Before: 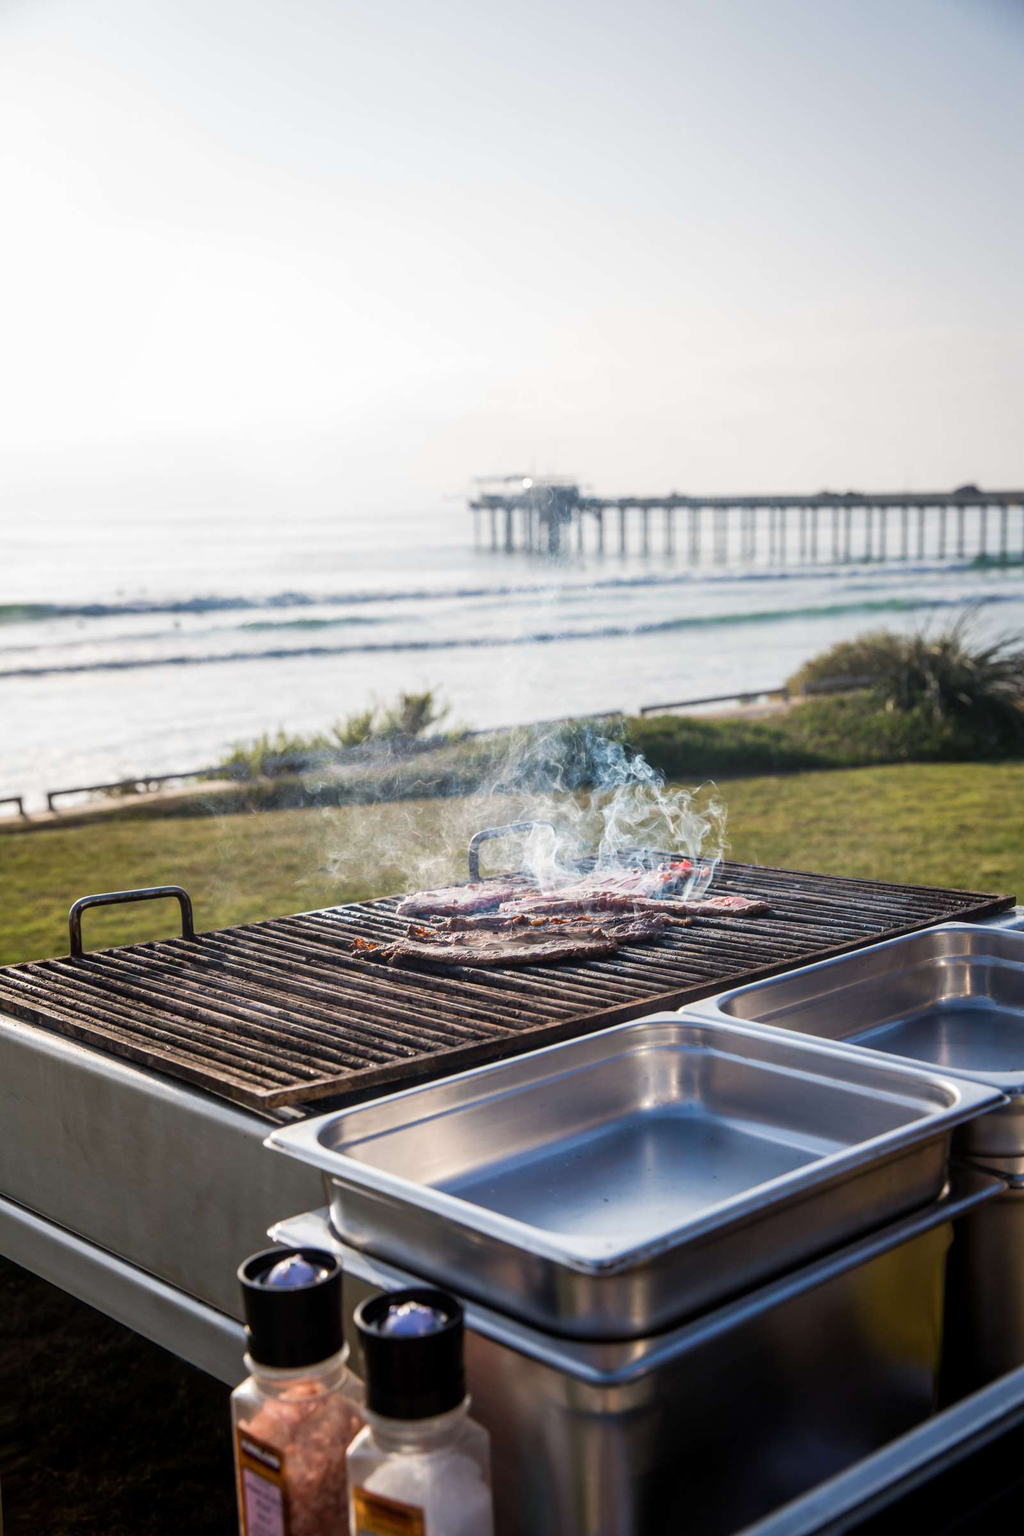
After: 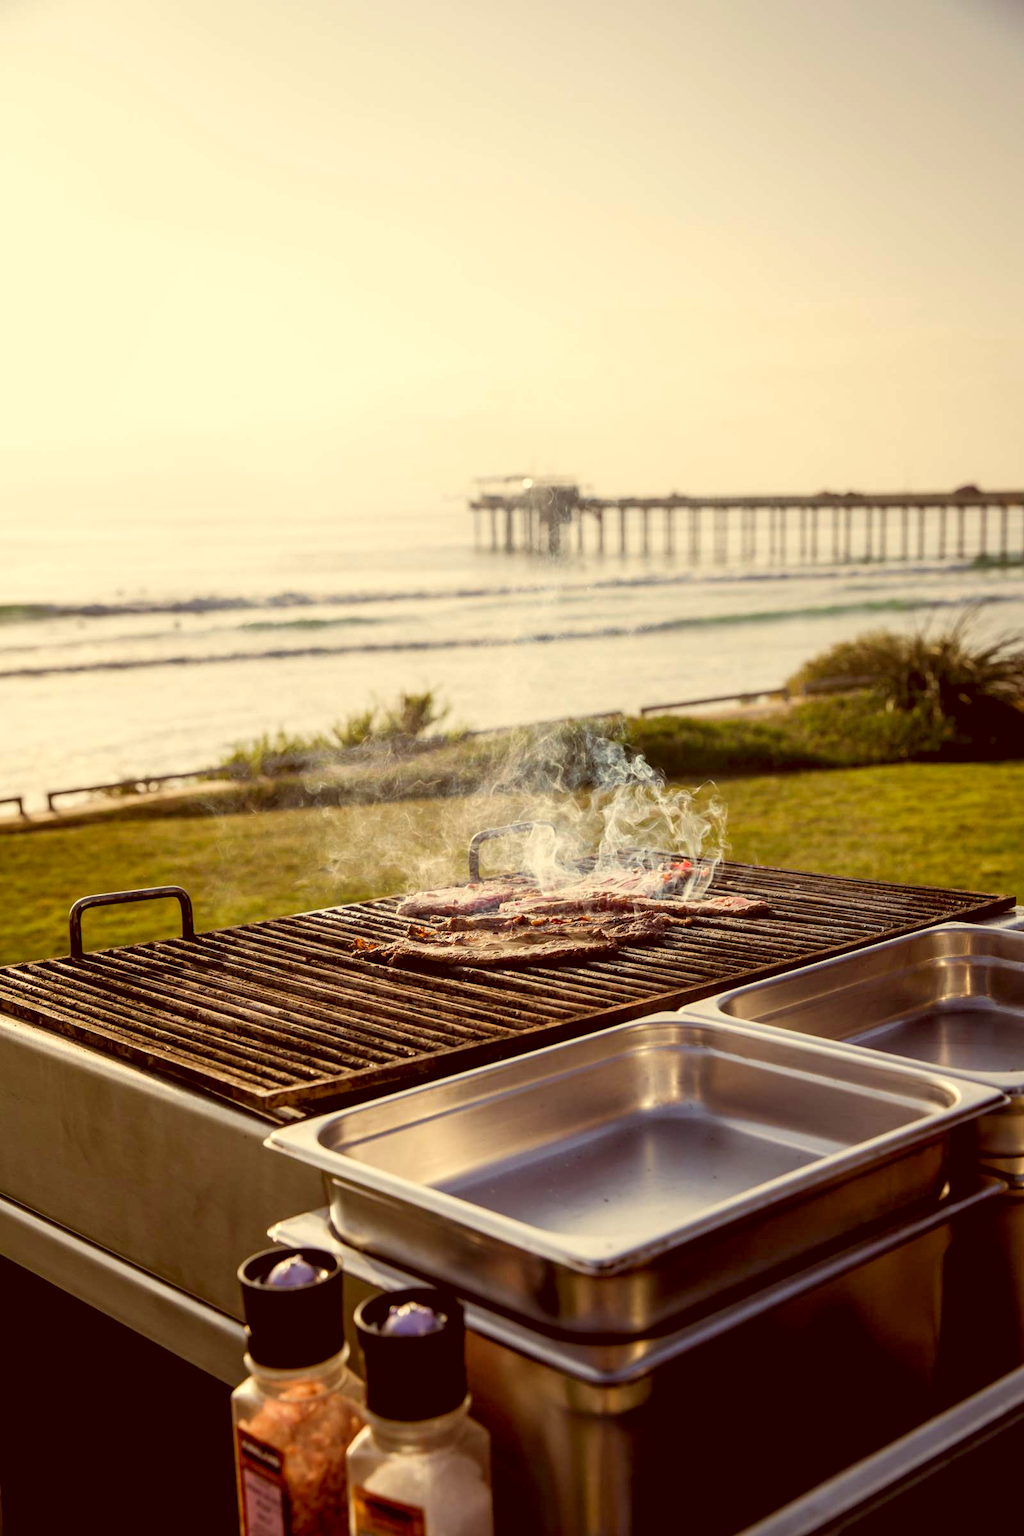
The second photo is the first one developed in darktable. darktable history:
exposure: black level correction 0.011, compensate highlight preservation false
levels: levels [0.016, 0.5, 0.996]
color correction: highlights a* 1.12, highlights b* 24.26, shadows a* 15.58, shadows b* 24.26
